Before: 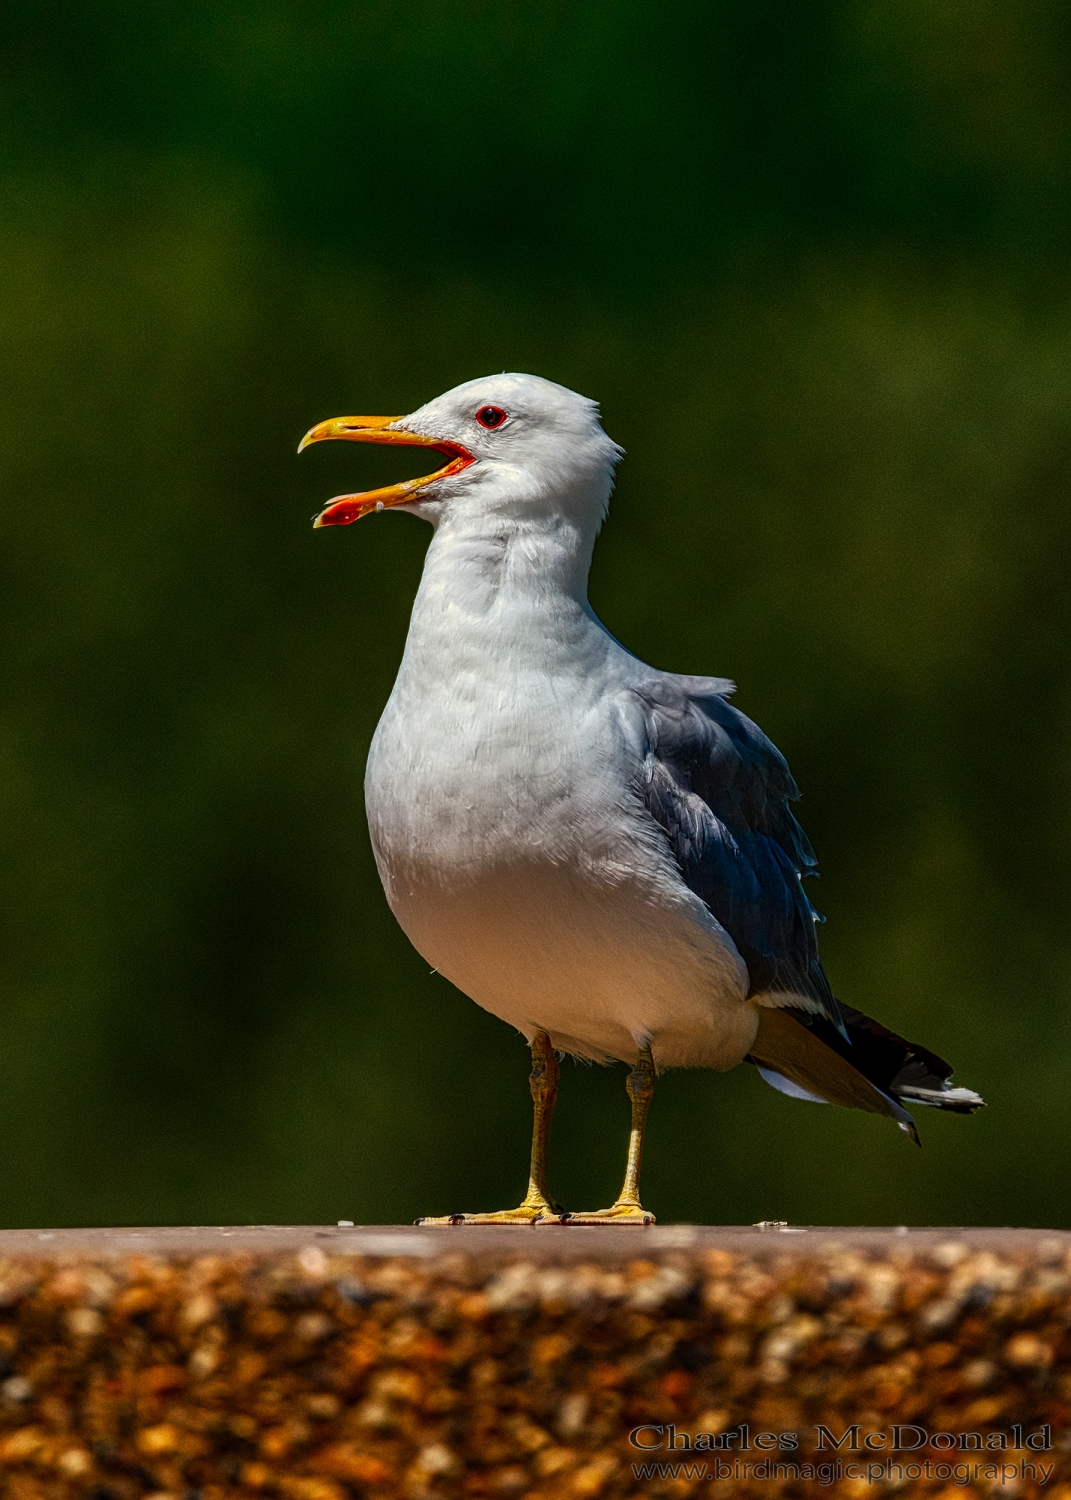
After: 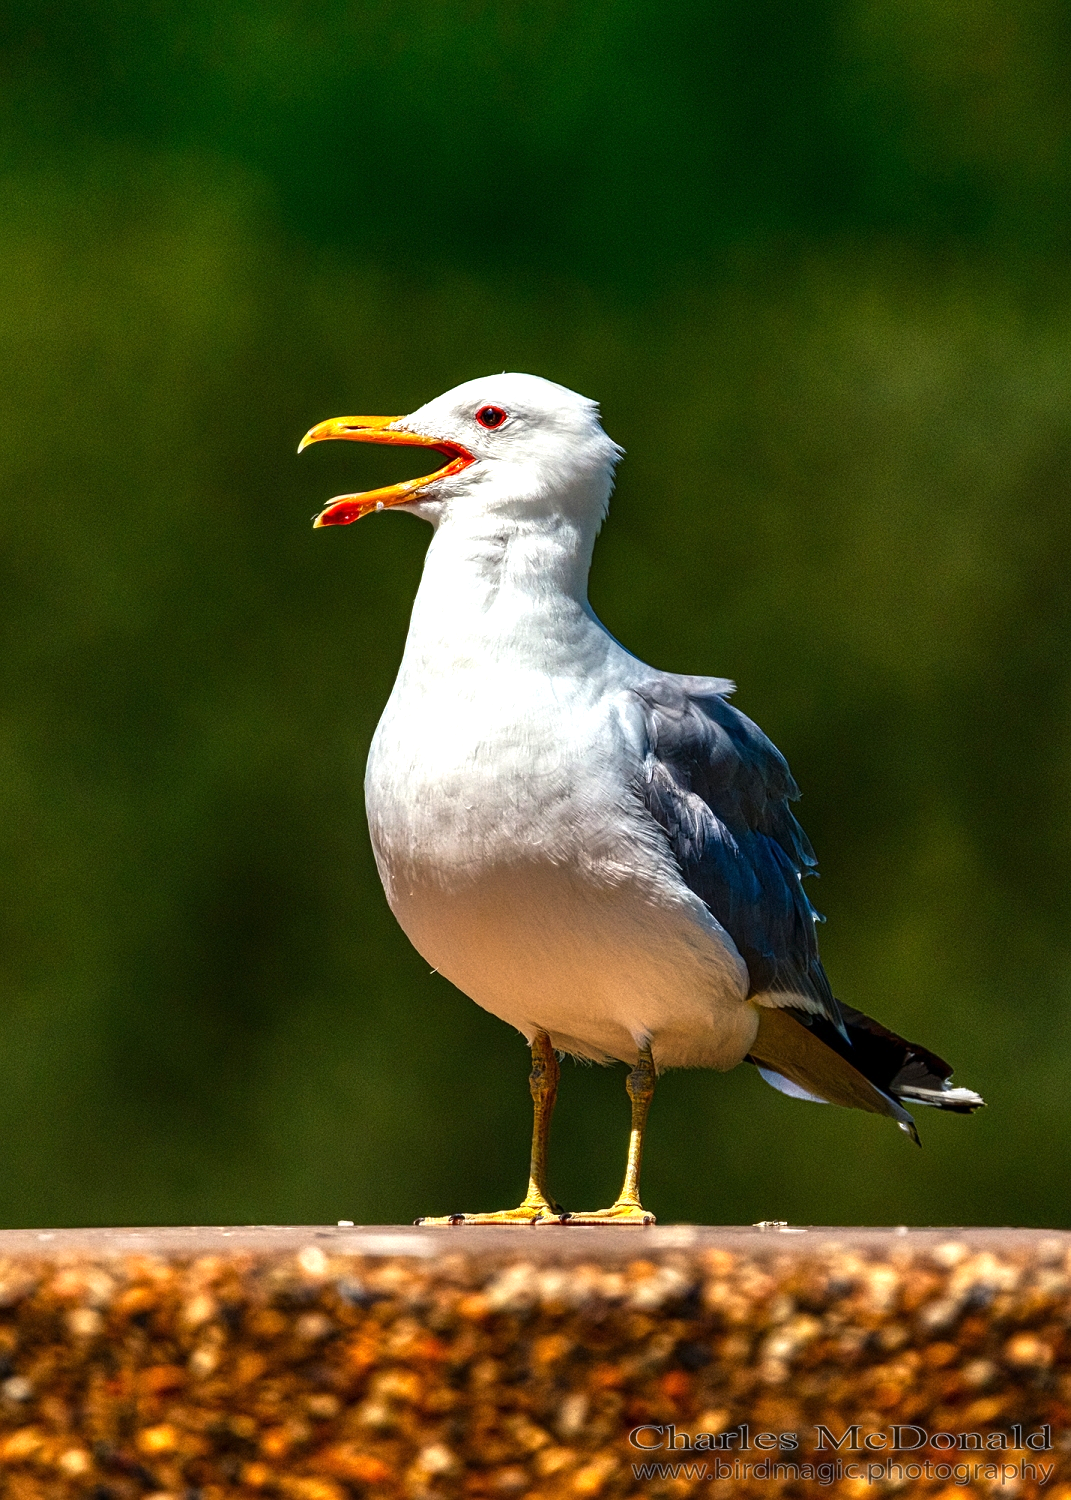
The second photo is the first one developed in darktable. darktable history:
exposure: exposure 0.993 EV, compensate highlight preservation false
